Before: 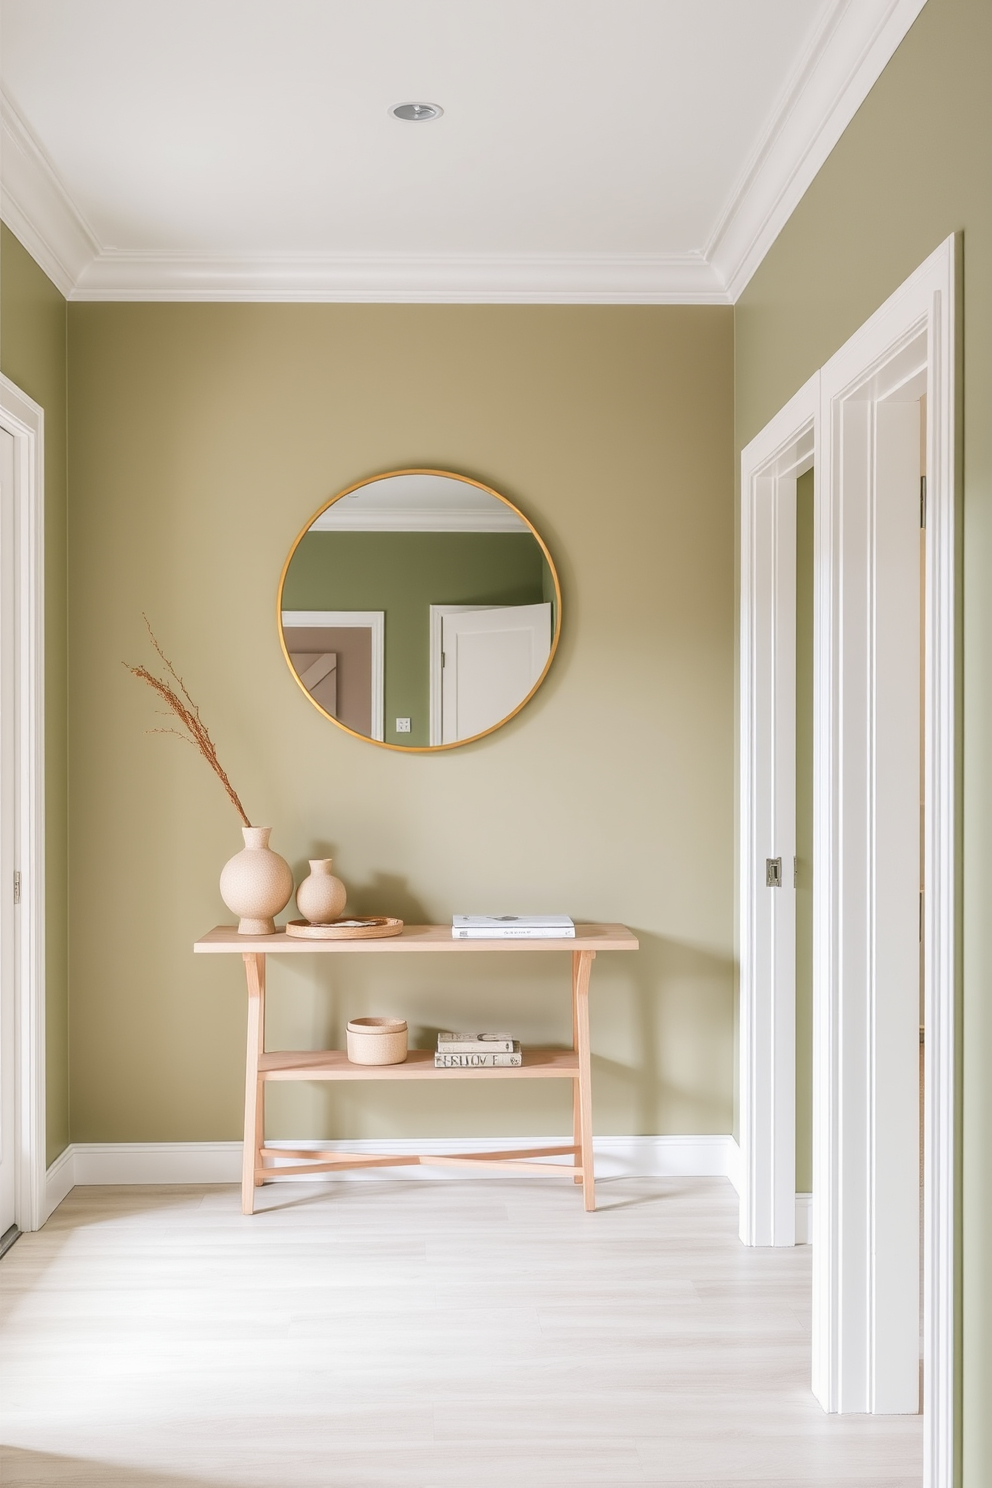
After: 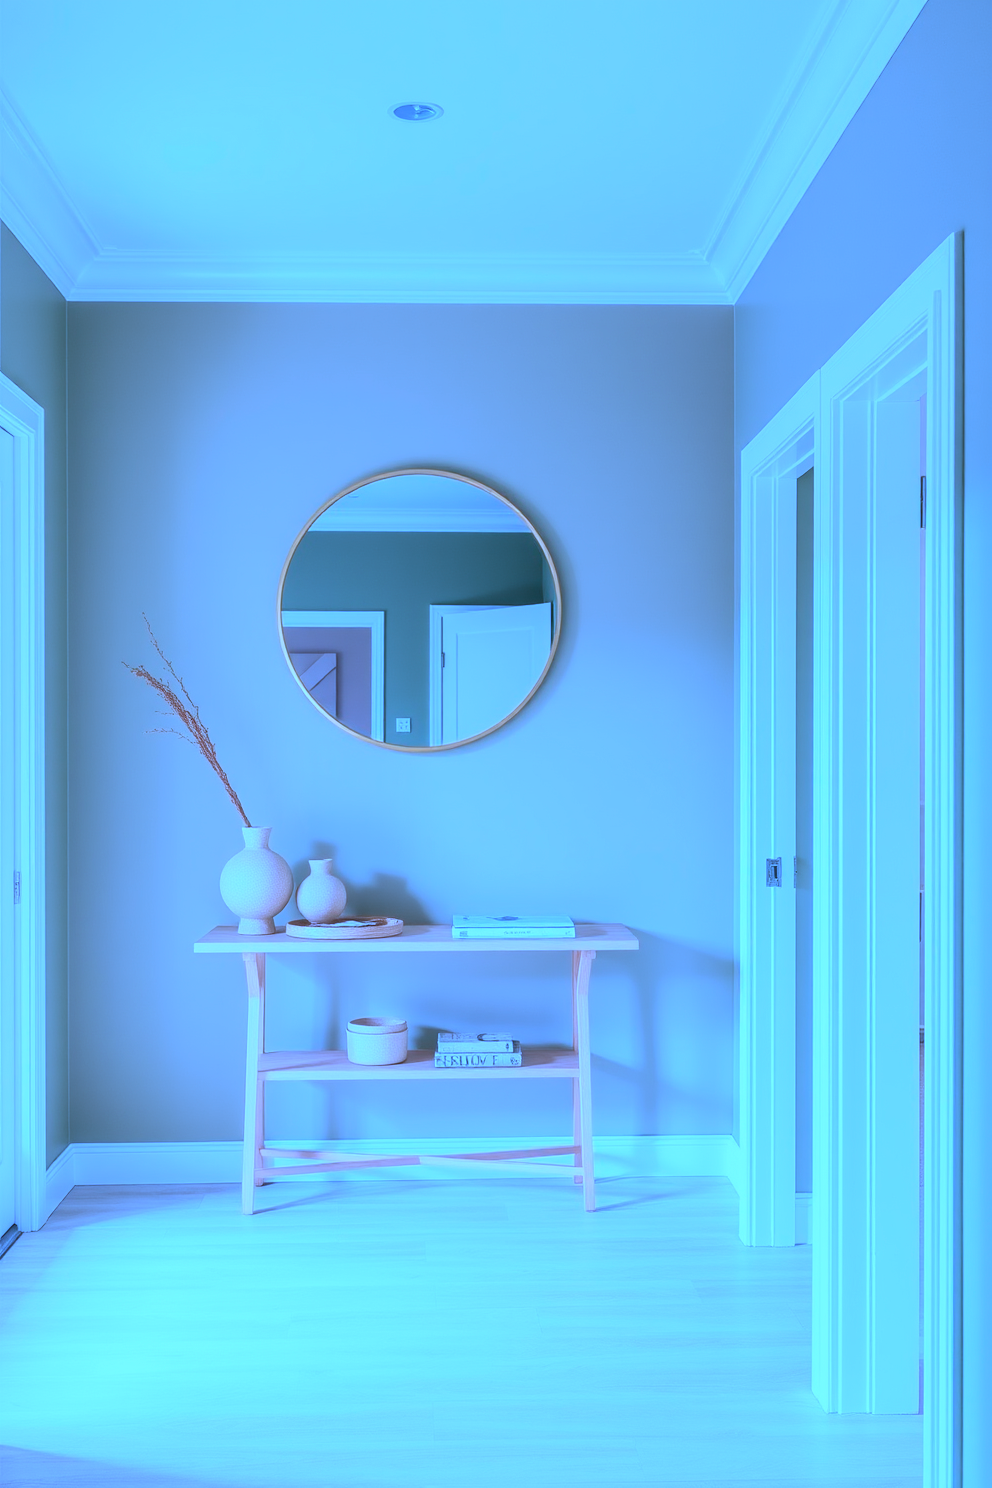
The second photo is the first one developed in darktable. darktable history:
color calibration: illuminant as shot in camera, x 0.484, y 0.43, temperature 2447.08 K
